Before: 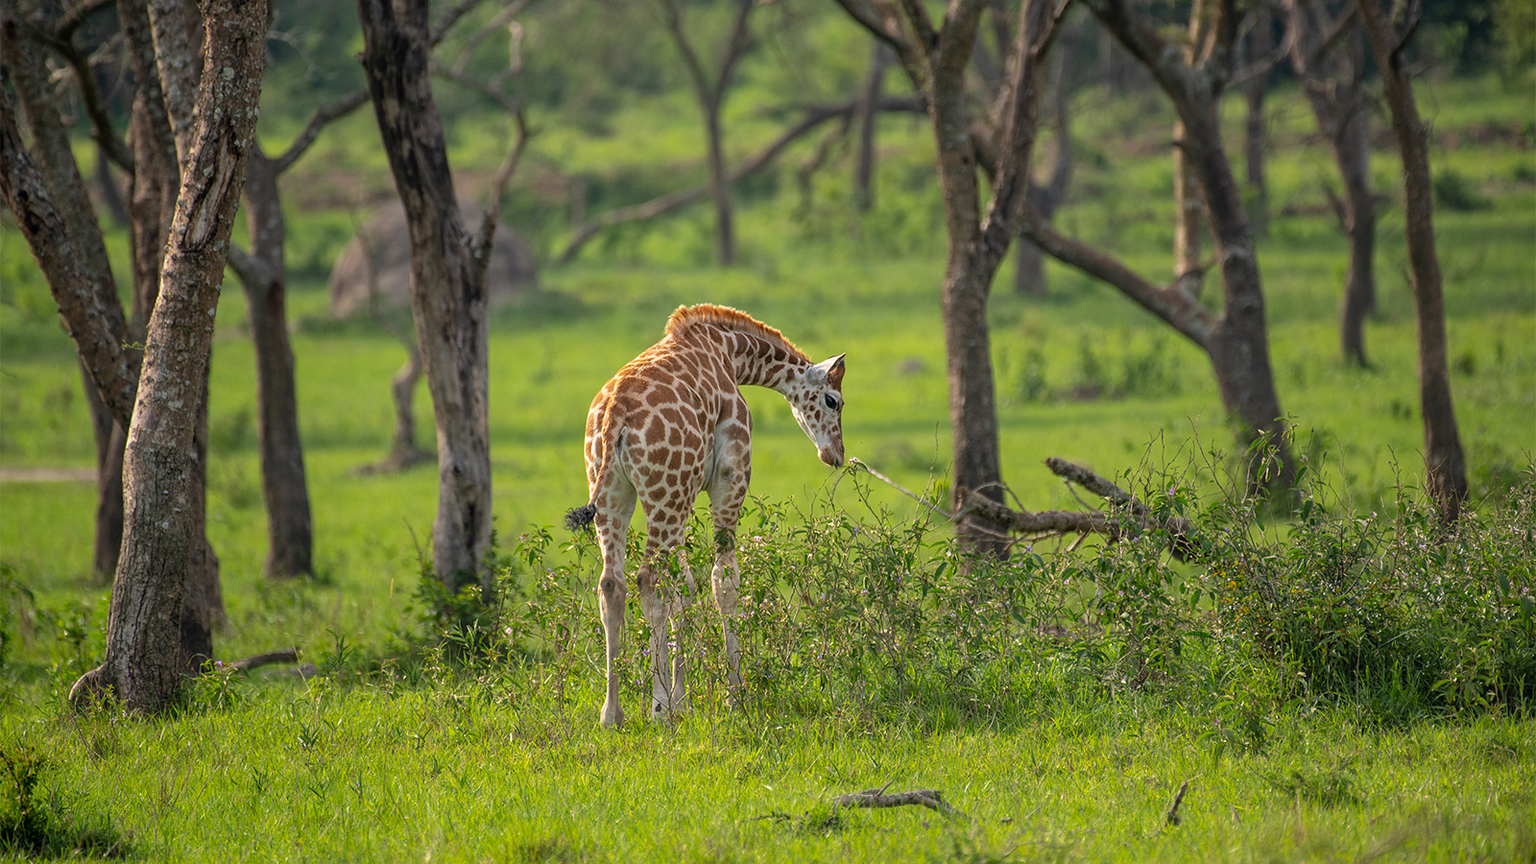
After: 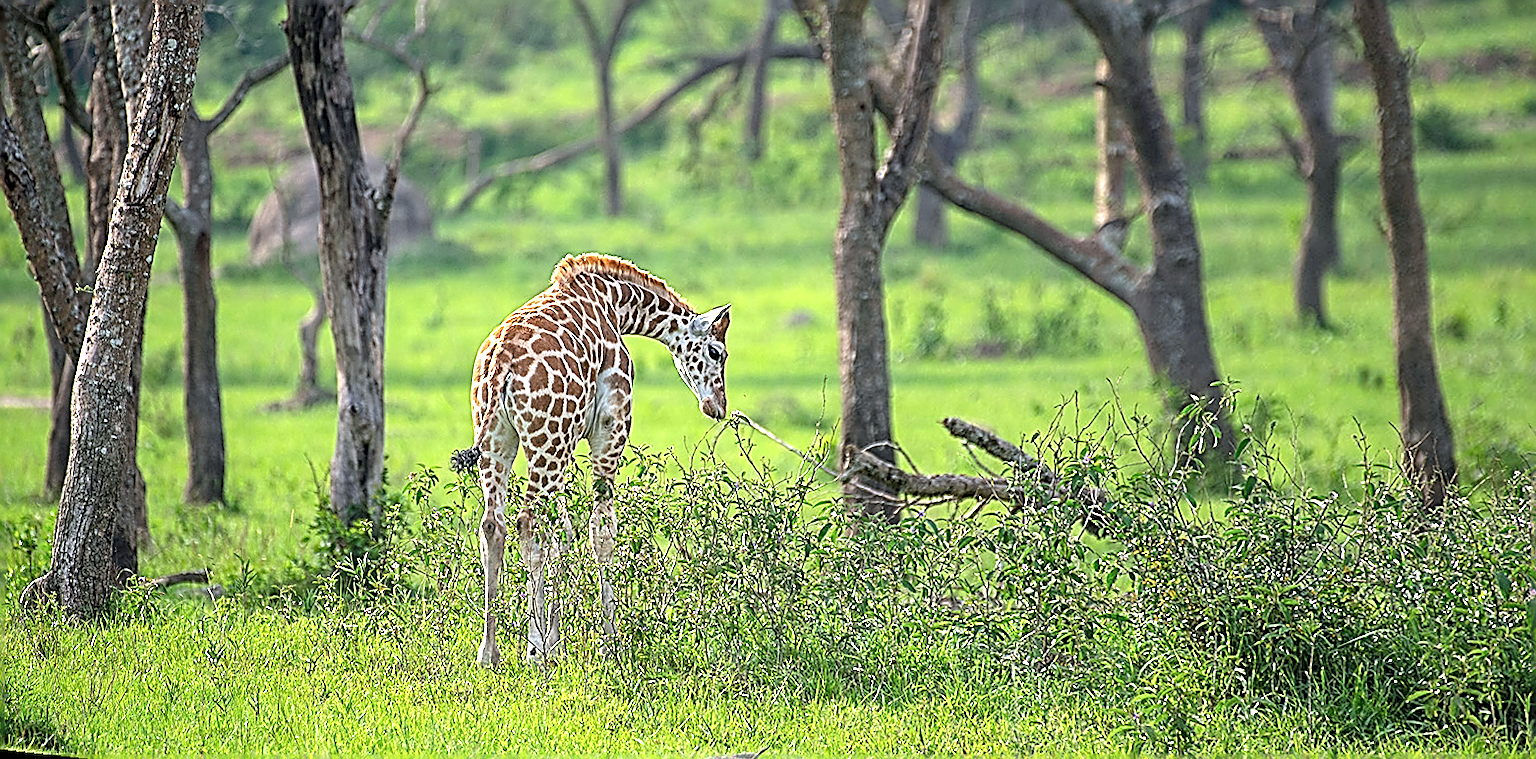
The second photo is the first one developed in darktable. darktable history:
sharpen: amount 1.861
rotate and perspective: rotation 1.69°, lens shift (vertical) -0.023, lens shift (horizontal) -0.291, crop left 0.025, crop right 0.988, crop top 0.092, crop bottom 0.842
color calibration: x 0.37, y 0.382, temperature 4313.32 K
exposure: exposure 1 EV, compensate highlight preservation false
